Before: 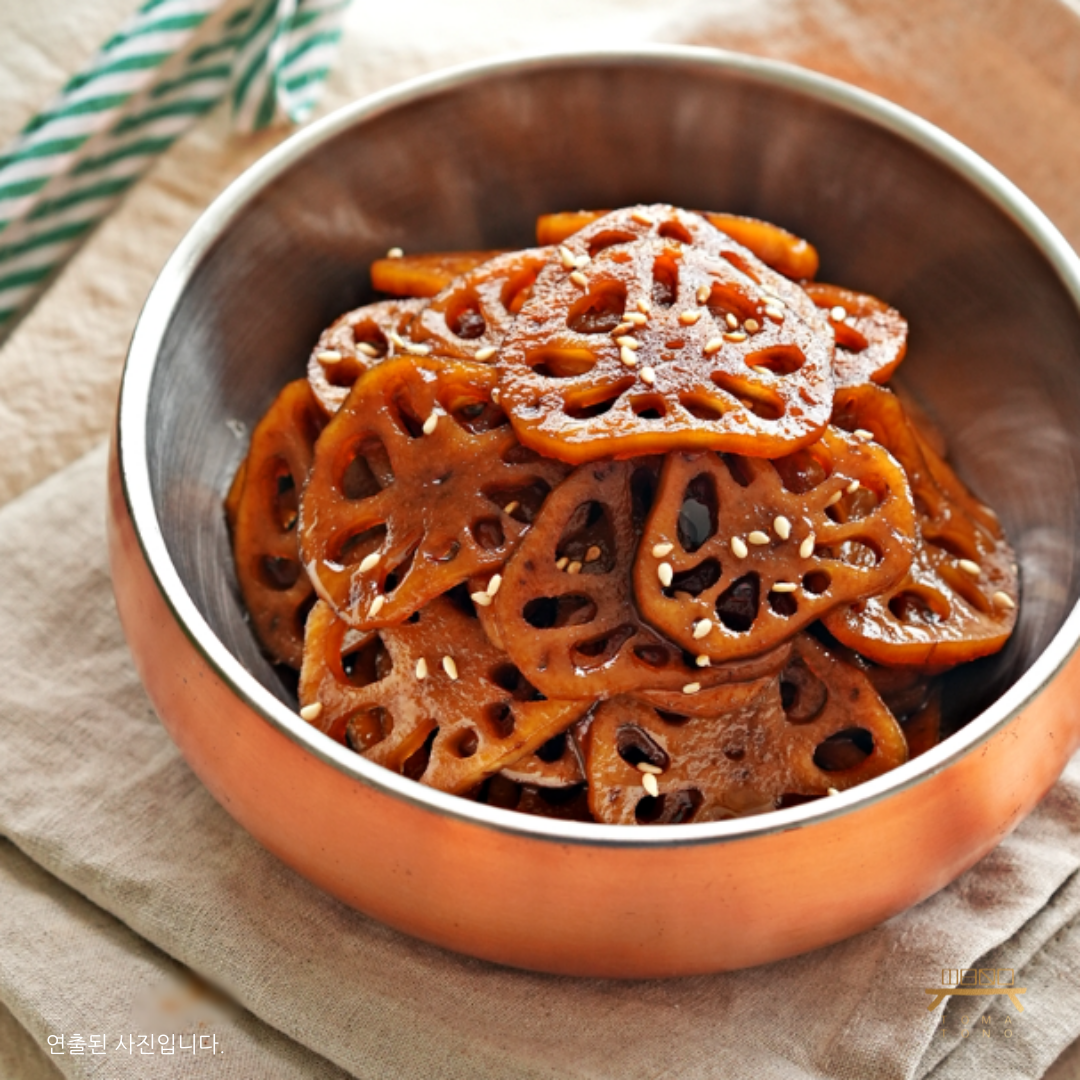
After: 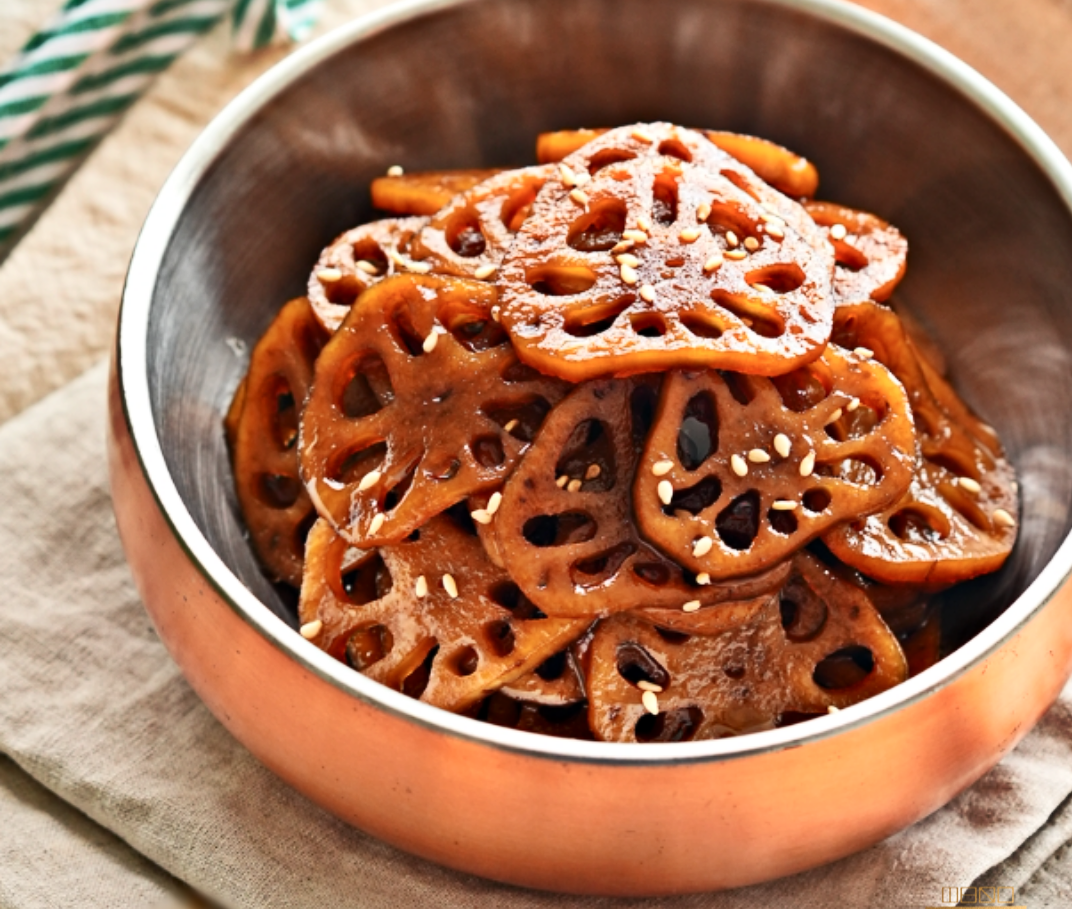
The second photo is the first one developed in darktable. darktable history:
white balance: emerald 1
shadows and highlights: soften with gaussian
crop: top 7.625%, bottom 8.027%
contrast brightness saturation: contrast 0.24, brightness 0.09
